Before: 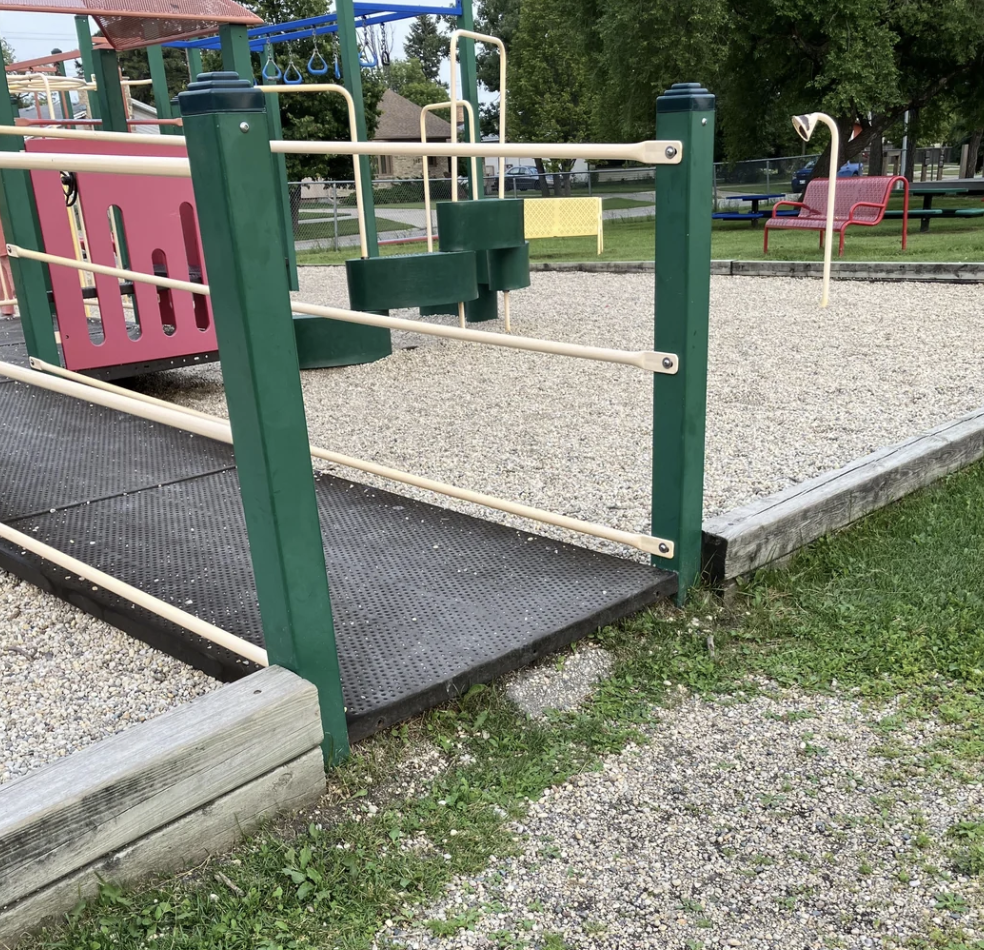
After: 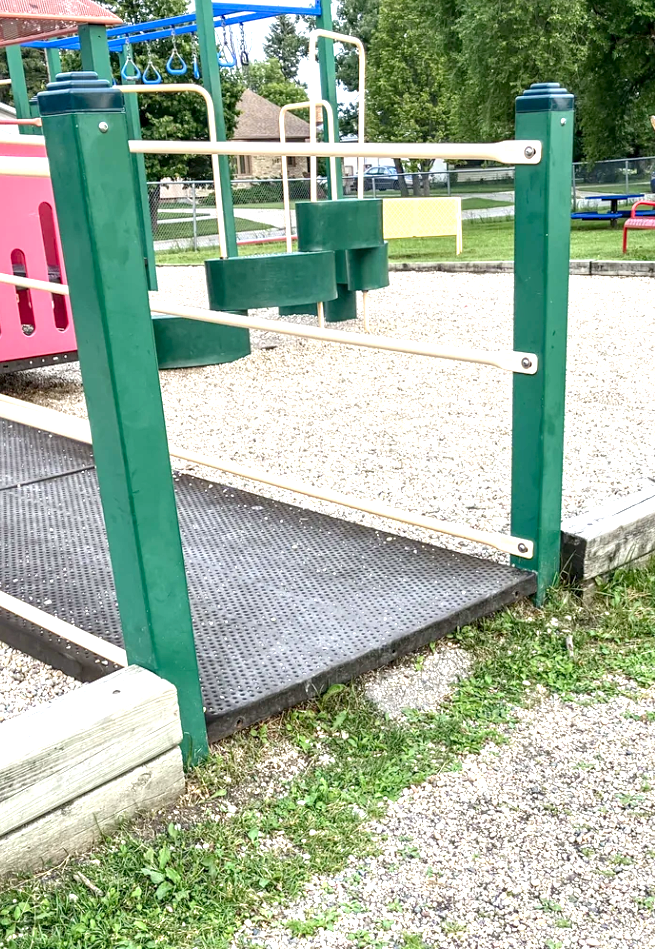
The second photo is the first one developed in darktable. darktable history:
sharpen: amount 0.211
crop and rotate: left 14.395%, right 18.939%
local contrast: highlights 22%, detail 150%
exposure: black level correction -0.001, exposure 0.908 EV, compensate highlight preservation false
levels: levels [0, 0.445, 1]
